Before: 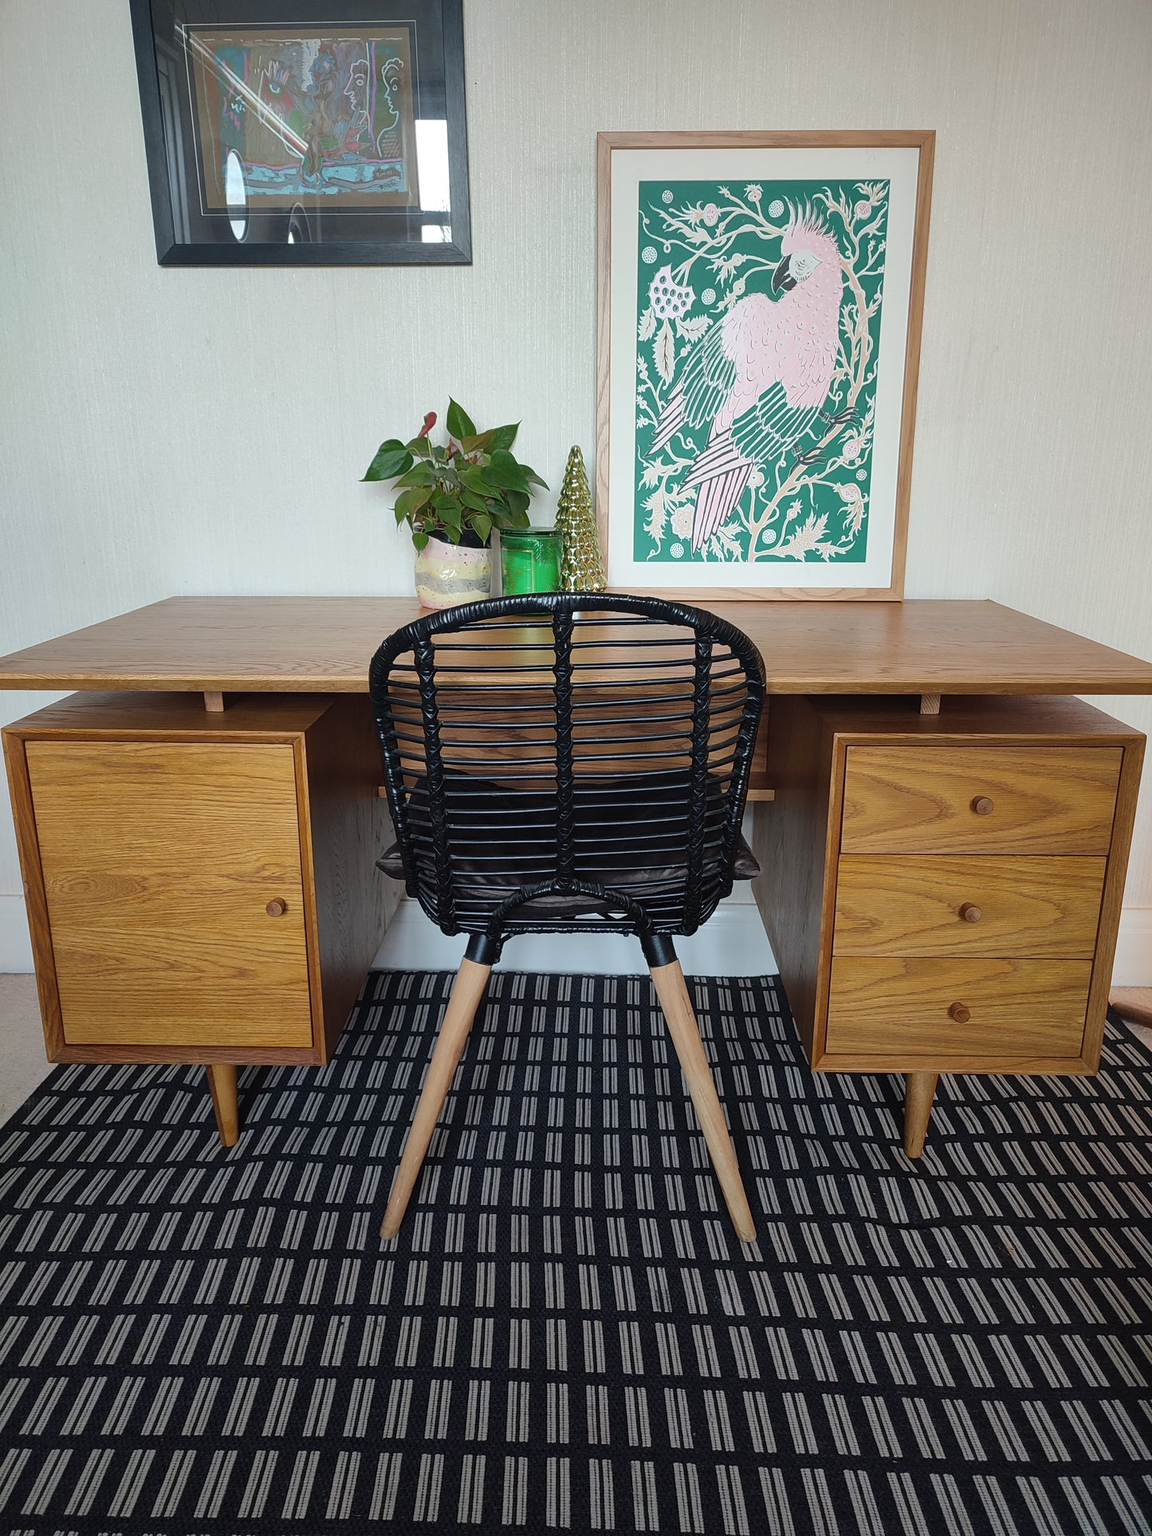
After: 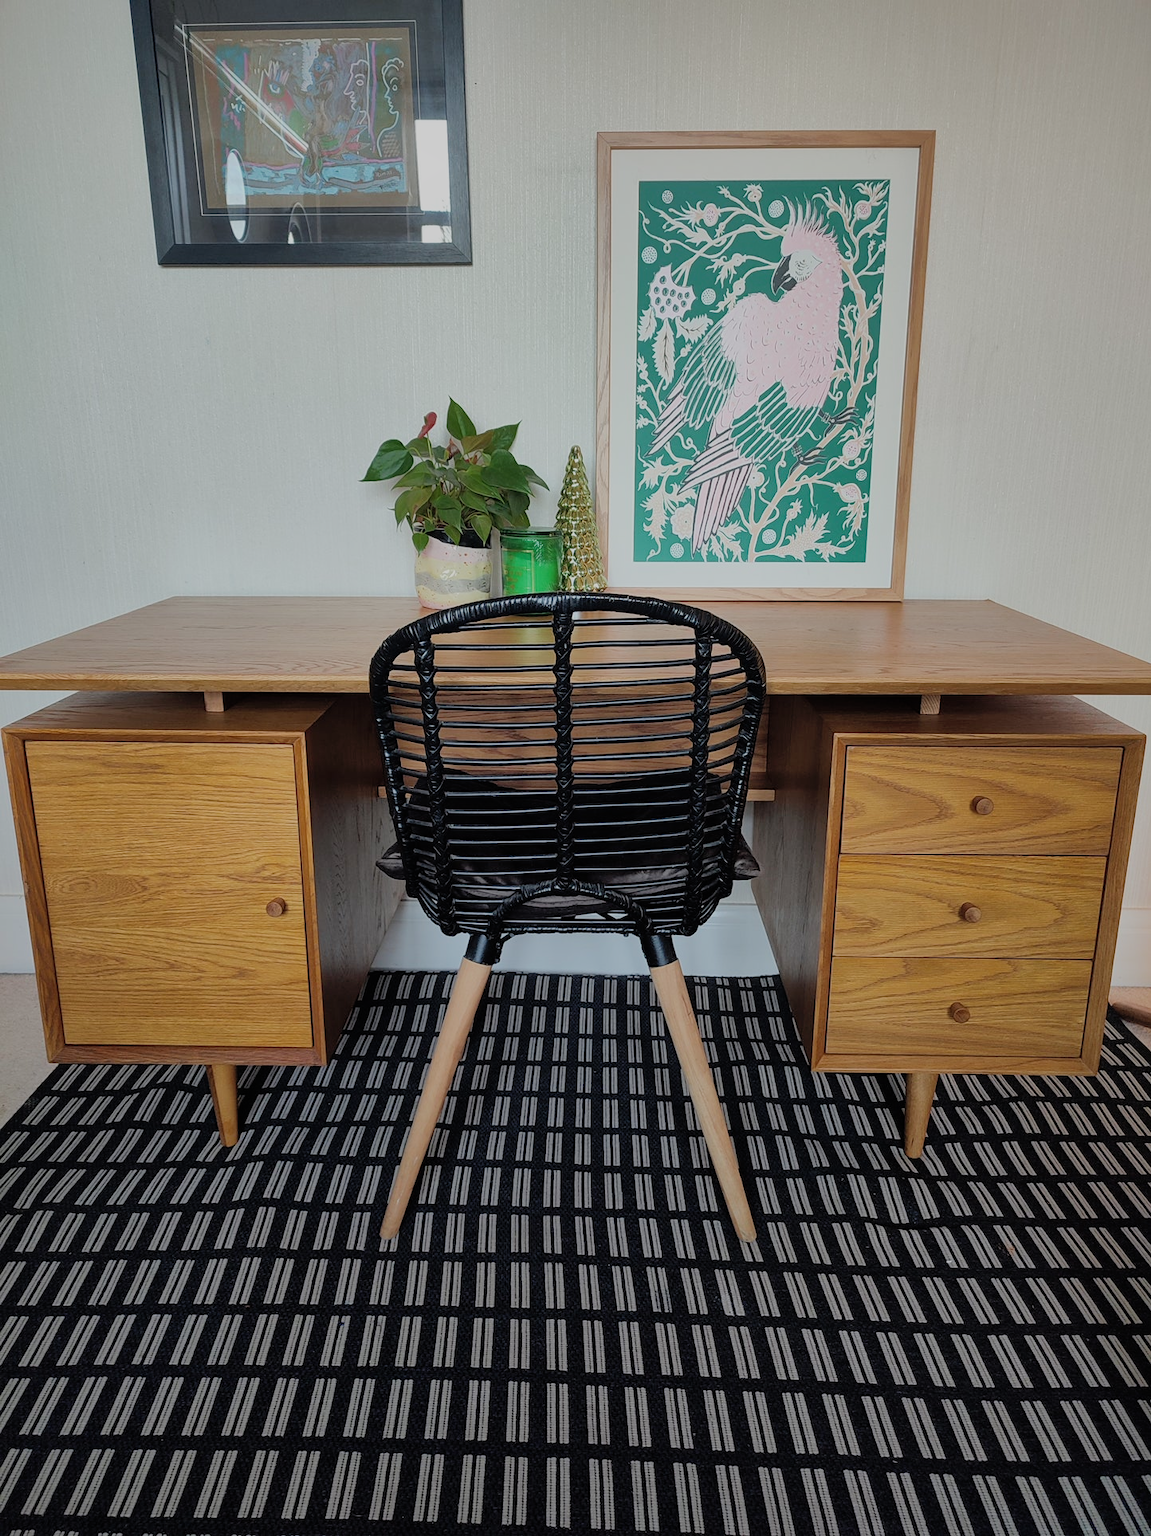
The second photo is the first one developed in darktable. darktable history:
shadows and highlights: on, module defaults
filmic rgb: black relative exposure -7.65 EV, white relative exposure 4.56 EV, hardness 3.61, contrast 1.05
